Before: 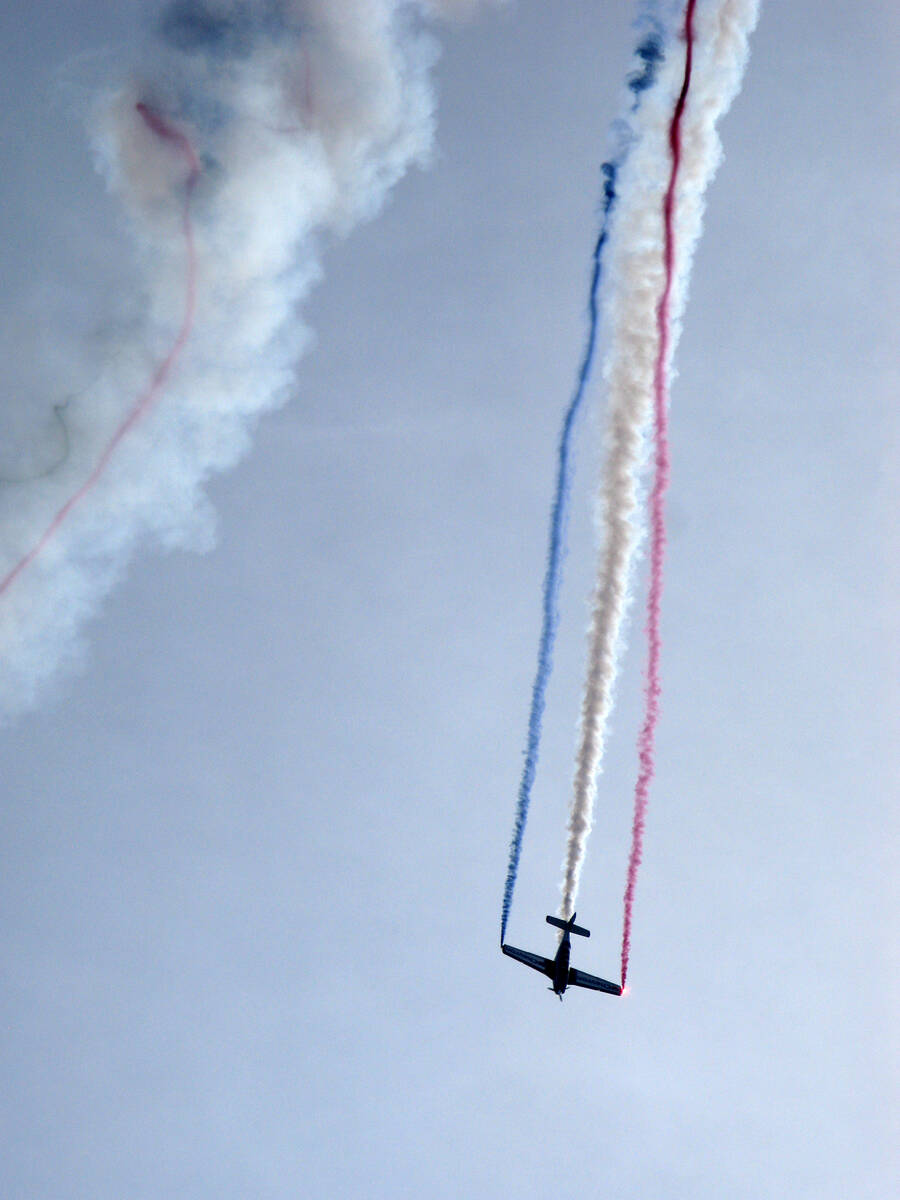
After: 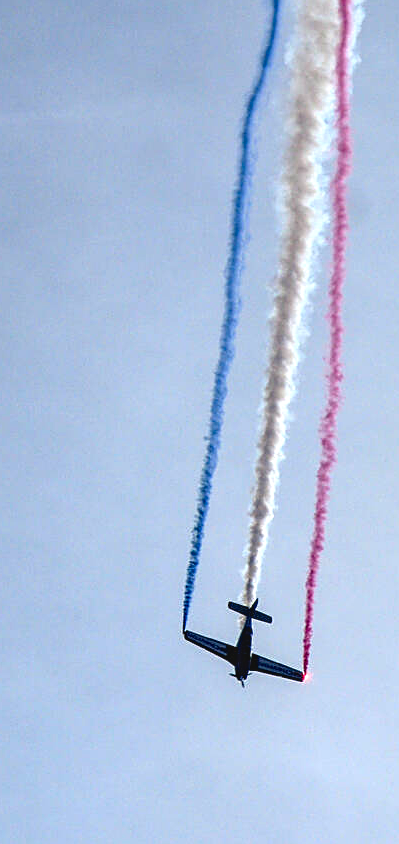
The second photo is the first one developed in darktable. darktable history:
contrast brightness saturation: contrast 0.04, saturation 0.16
crop: left 35.432%, top 26.233%, right 20.145%, bottom 3.432%
sharpen: on, module defaults
tone equalizer: on, module defaults
color balance: output saturation 110%
local contrast: detail 130%
